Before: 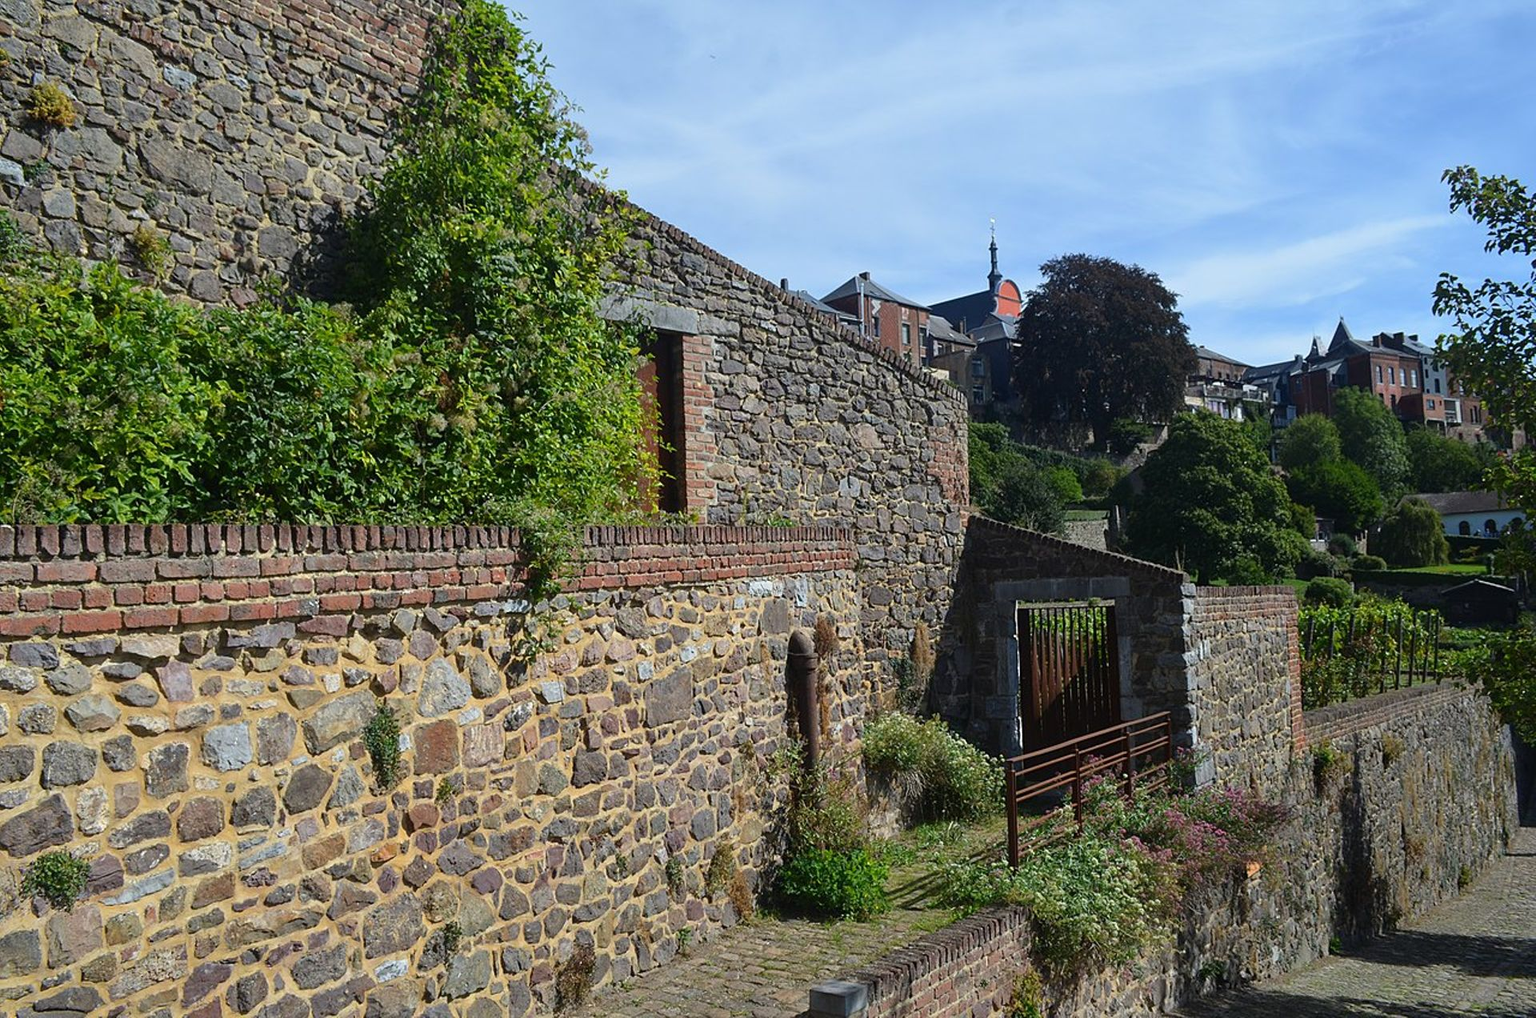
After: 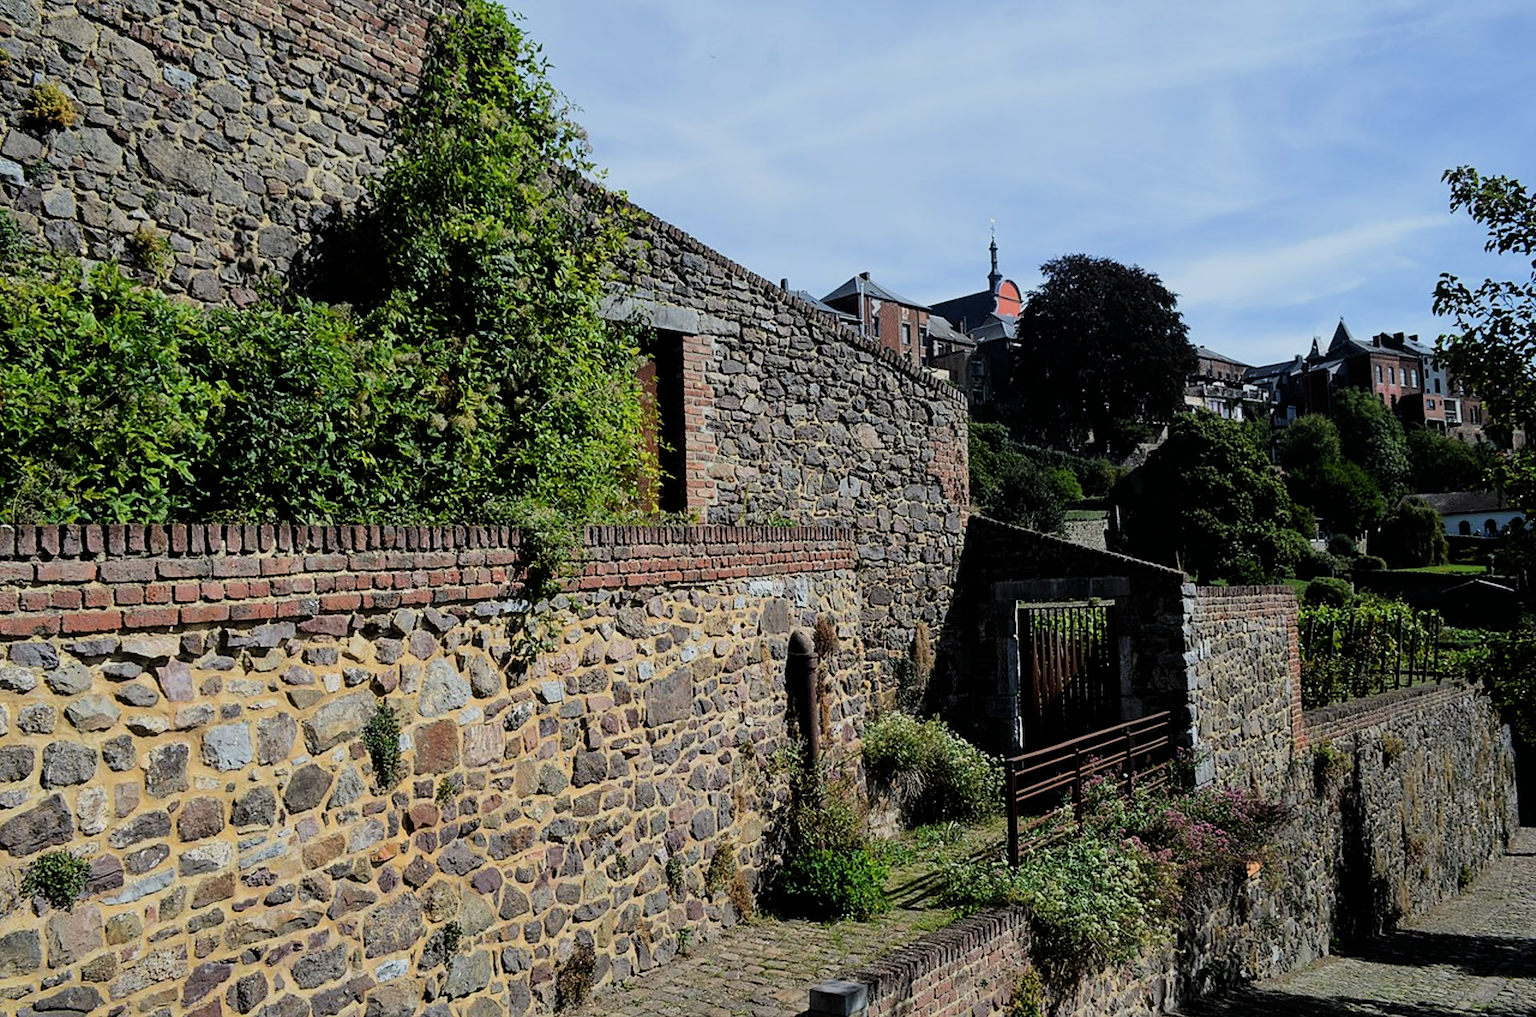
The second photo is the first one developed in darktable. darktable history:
filmic rgb: black relative exposure -5.06 EV, white relative exposure 3.98 EV, hardness 2.89, contrast 1.301
tone equalizer: edges refinement/feathering 500, mask exposure compensation -1.57 EV, preserve details no
